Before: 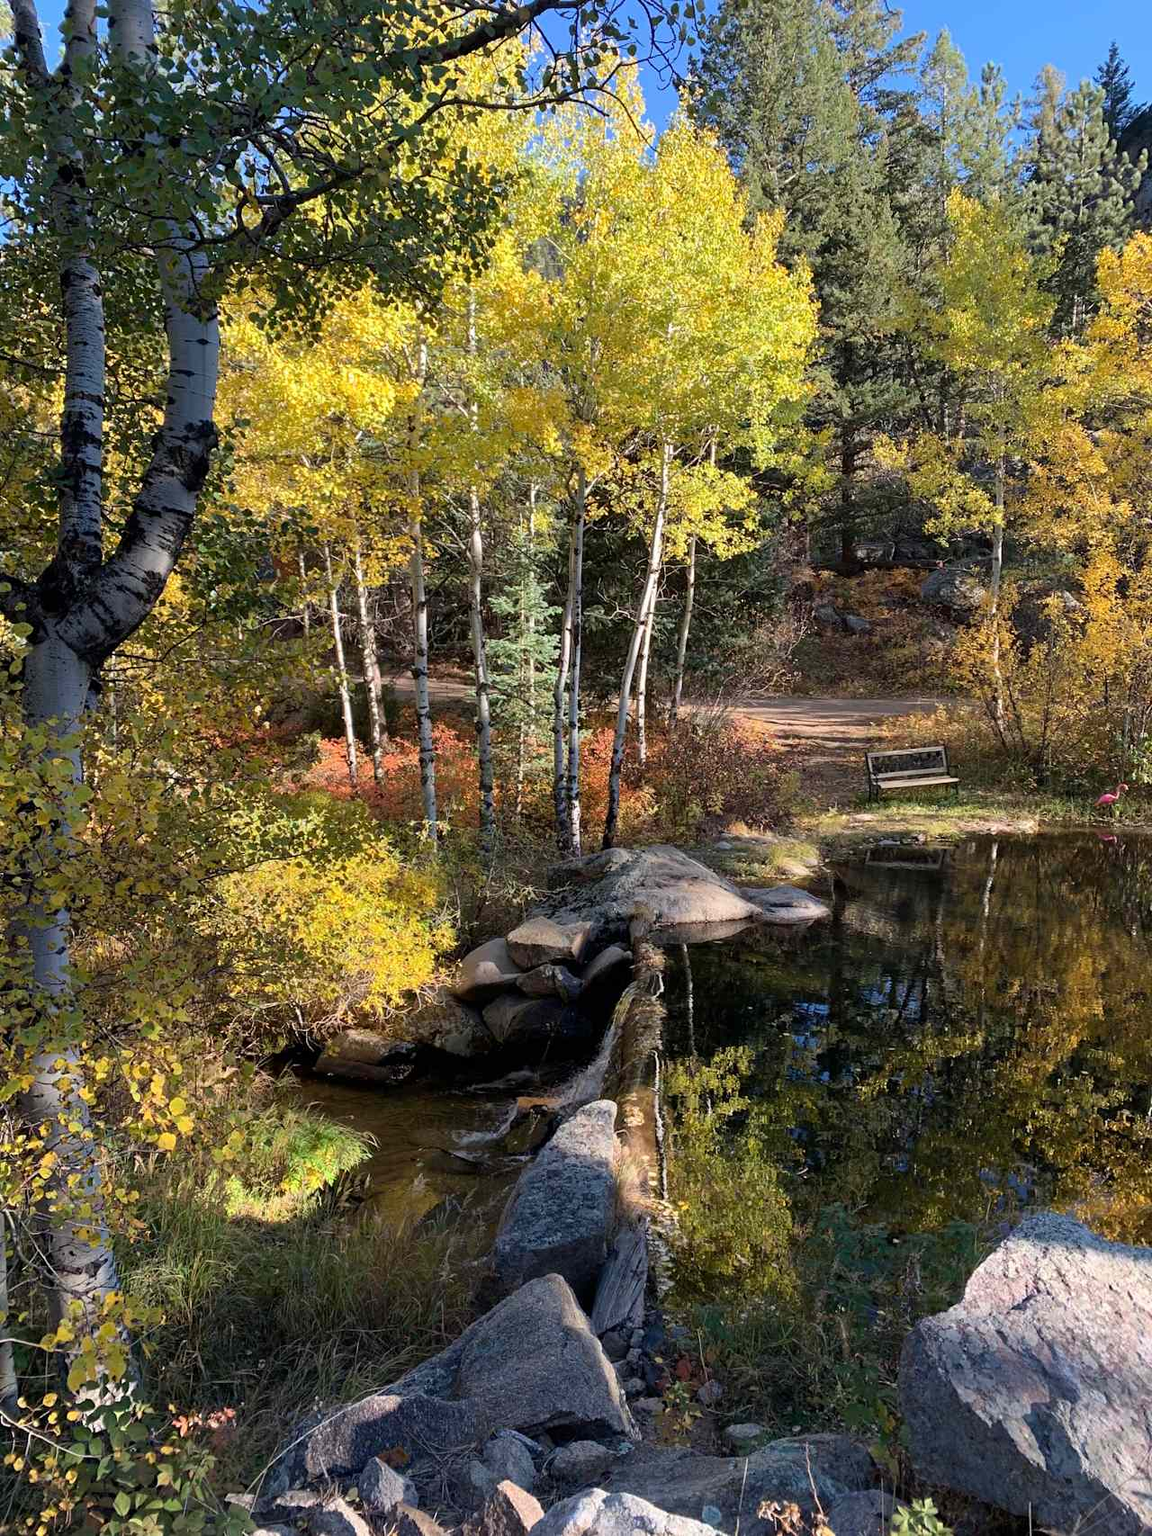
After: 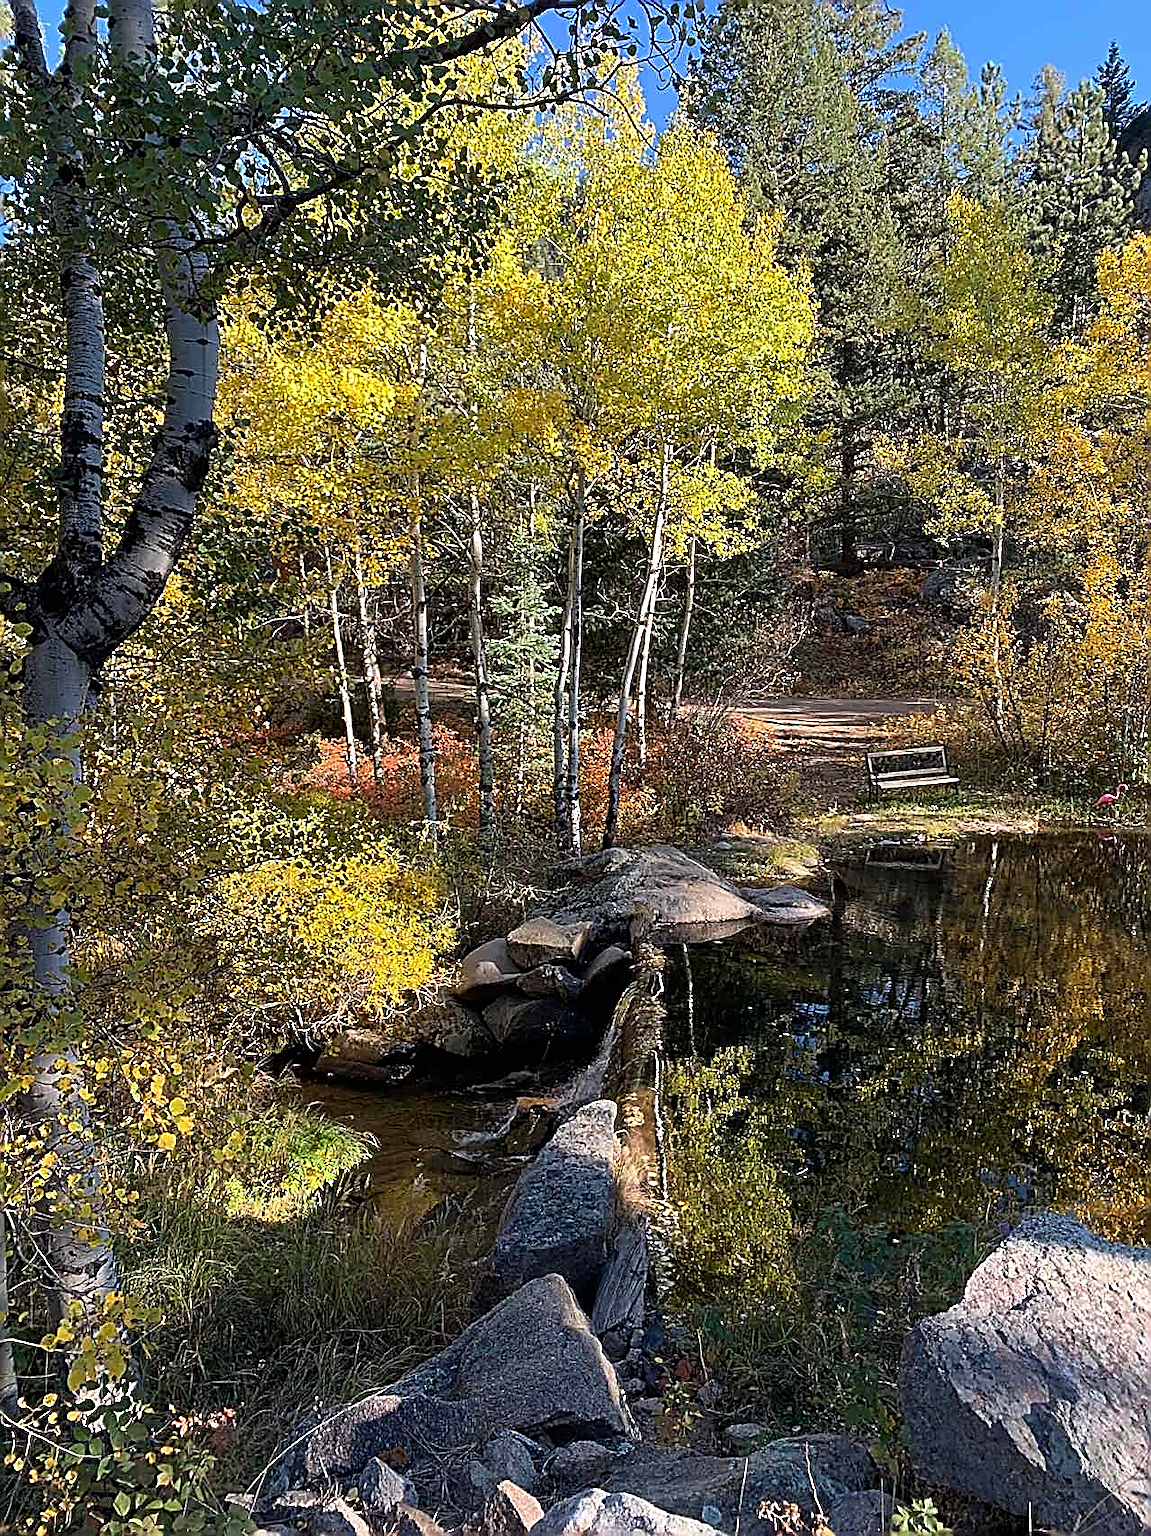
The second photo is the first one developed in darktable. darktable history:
base curve: curves: ch0 [(0, 0) (0.303, 0.277) (1, 1)], preserve colors none
sharpen: amount 1.865
